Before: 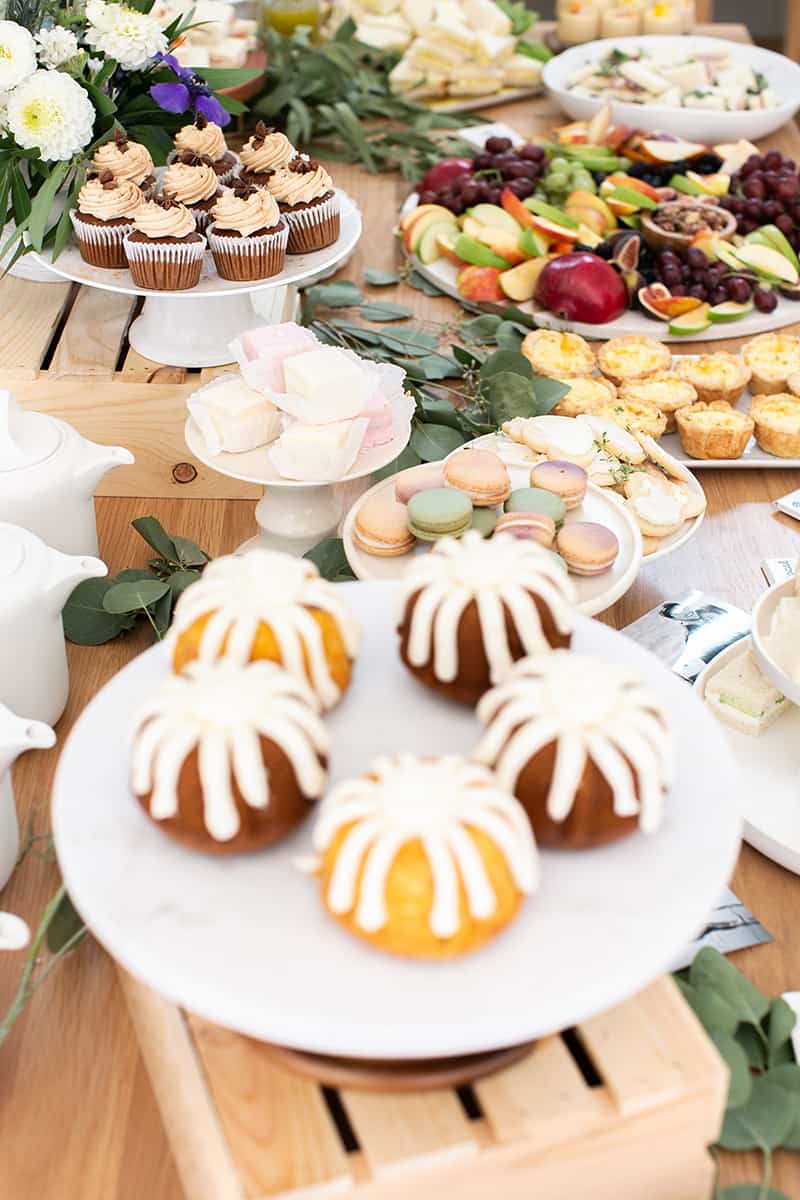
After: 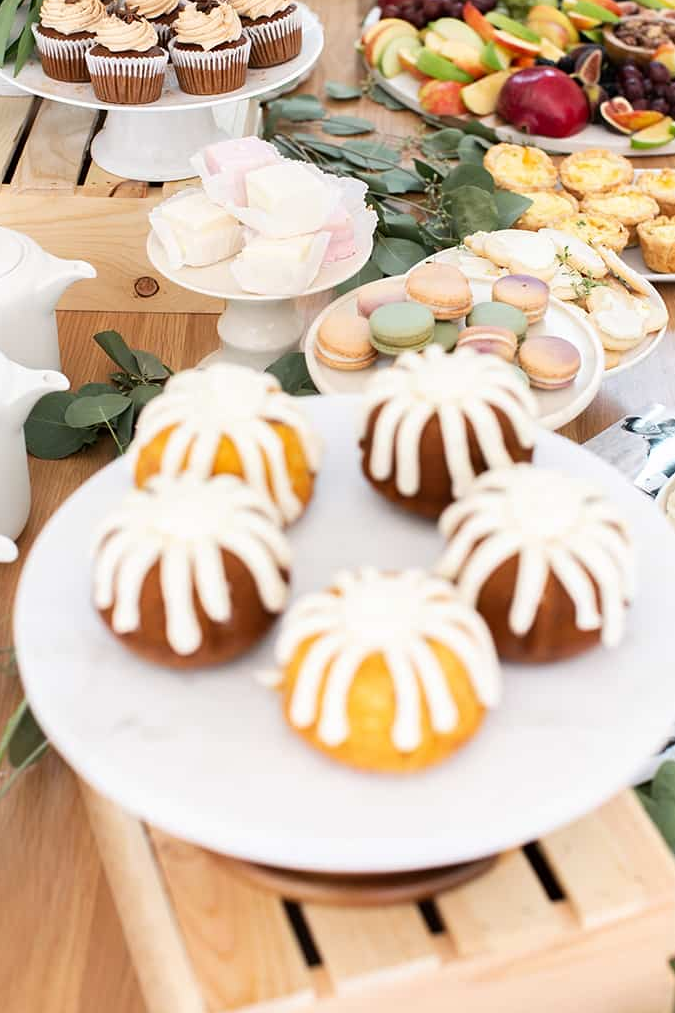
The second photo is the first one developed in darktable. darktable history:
crop and rotate: left 4.842%, top 15.51%, right 10.668%
white balance: emerald 1
tone equalizer: -7 EV 0.13 EV, smoothing diameter 25%, edges refinement/feathering 10, preserve details guided filter
